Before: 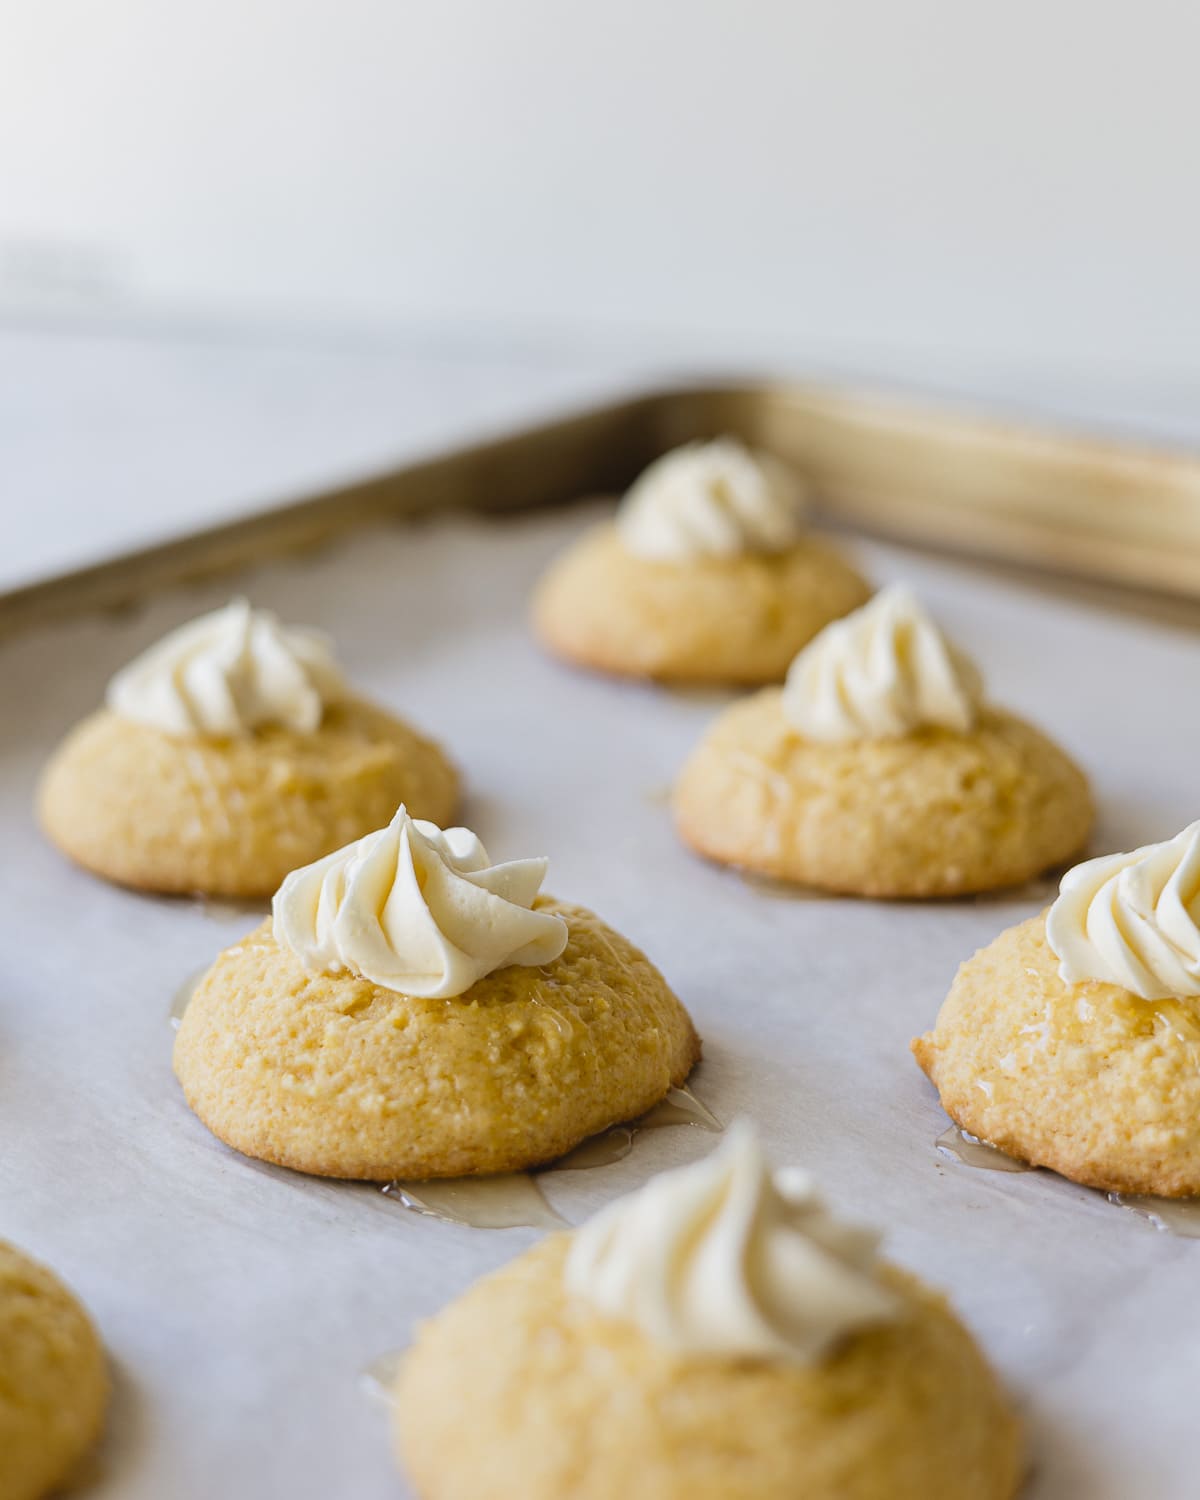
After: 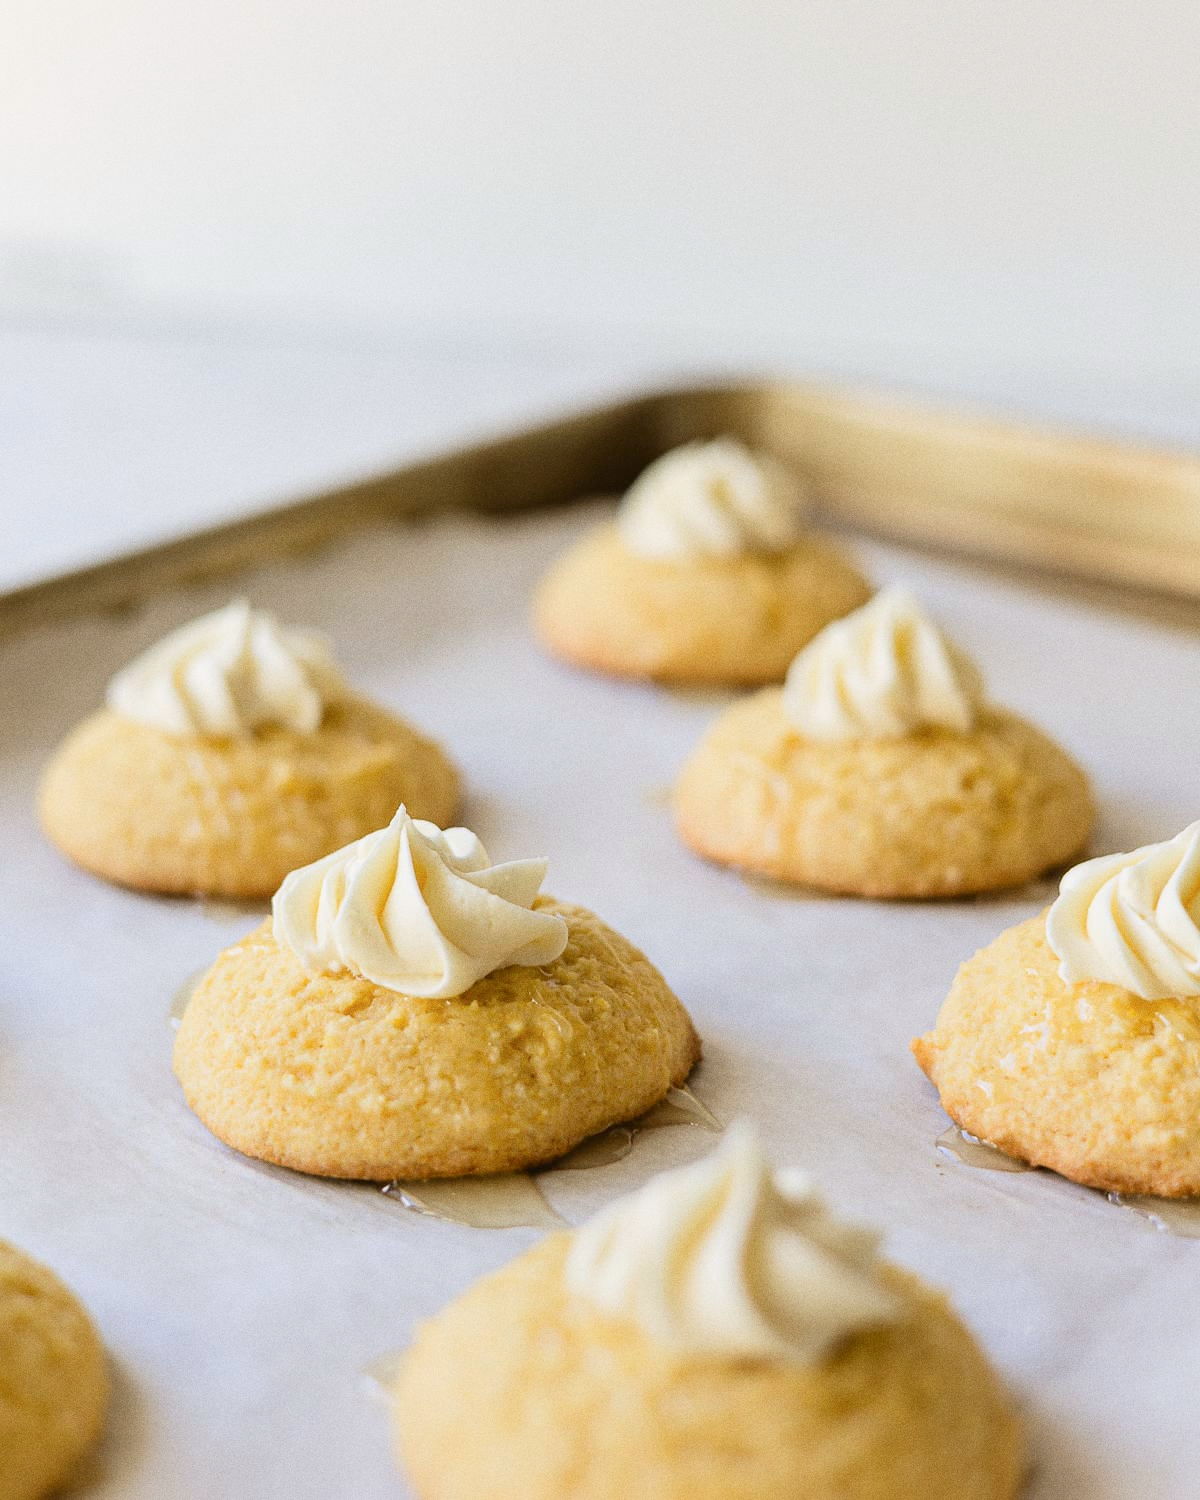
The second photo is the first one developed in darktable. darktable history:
tone curve: curves: ch0 [(0, 0.01) (0.052, 0.045) (0.136, 0.133) (0.29, 0.332) (0.453, 0.531) (0.676, 0.751) (0.89, 0.919) (1, 1)]; ch1 [(0, 0) (0.094, 0.081) (0.285, 0.299) (0.385, 0.403) (0.446, 0.443) (0.495, 0.496) (0.544, 0.552) (0.589, 0.612) (0.722, 0.728) (1, 1)]; ch2 [(0, 0) (0.257, 0.217) (0.43, 0.421) (0.498, 0.507) (0.531, 0.544) (0.56, 0.579) (0.625, 0.642) (1, 1)], color space Lab, independent channels, preserve colors none
grain: coarseness 0.09 ISO
